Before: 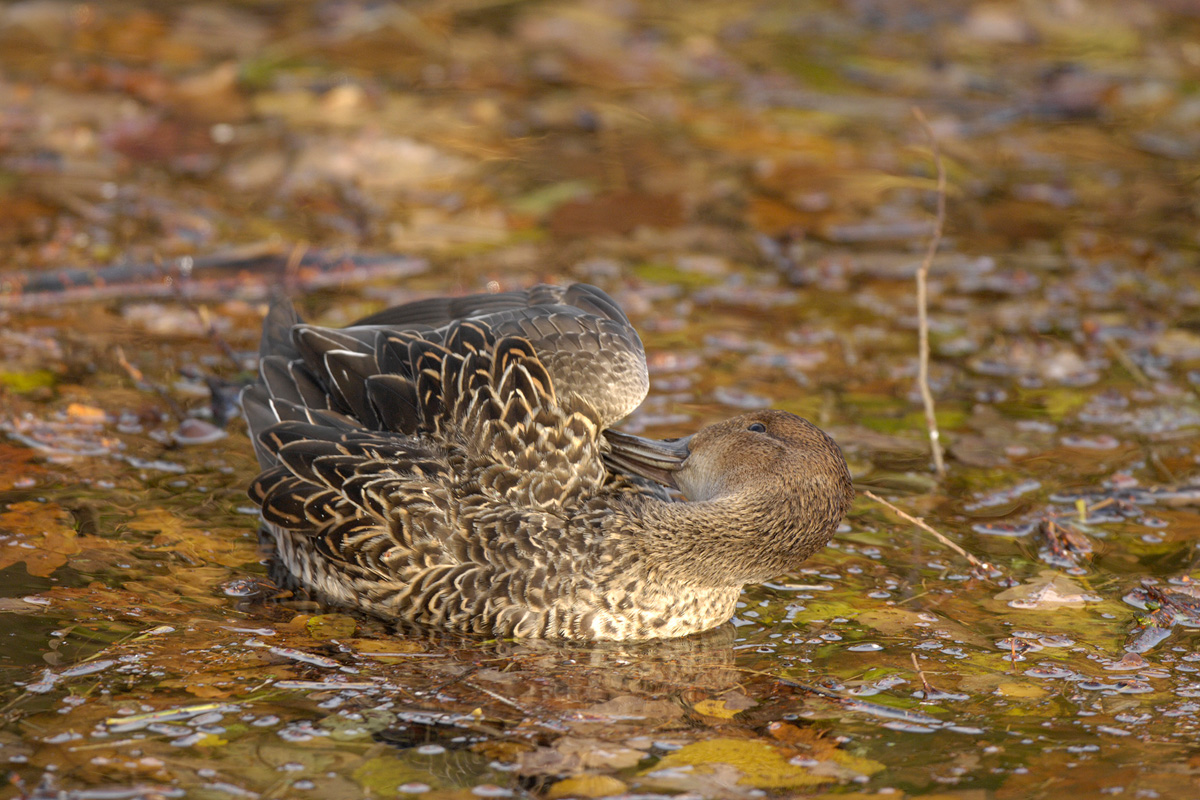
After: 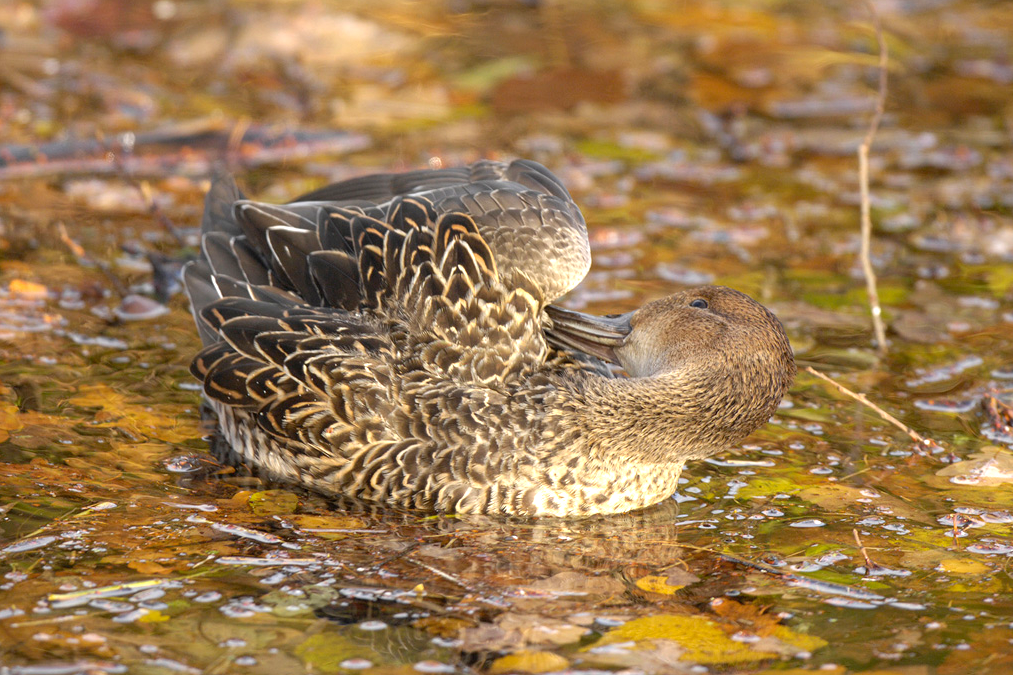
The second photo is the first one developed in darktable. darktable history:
crop and rotate: left 4.836%, top 15.534%, right 10.666%
color balance rgb: linear chroma grading › shadows -6.59%, linear chroma grading › highlights -6.55%, linear chroma grading › global chroma -10.533%, linear chroma grading › mid-tones -7.731%, perceptual saturation grading › global saturation 30.243%
exposure: exposure 0.55 EV, compensate highlight preservation false
